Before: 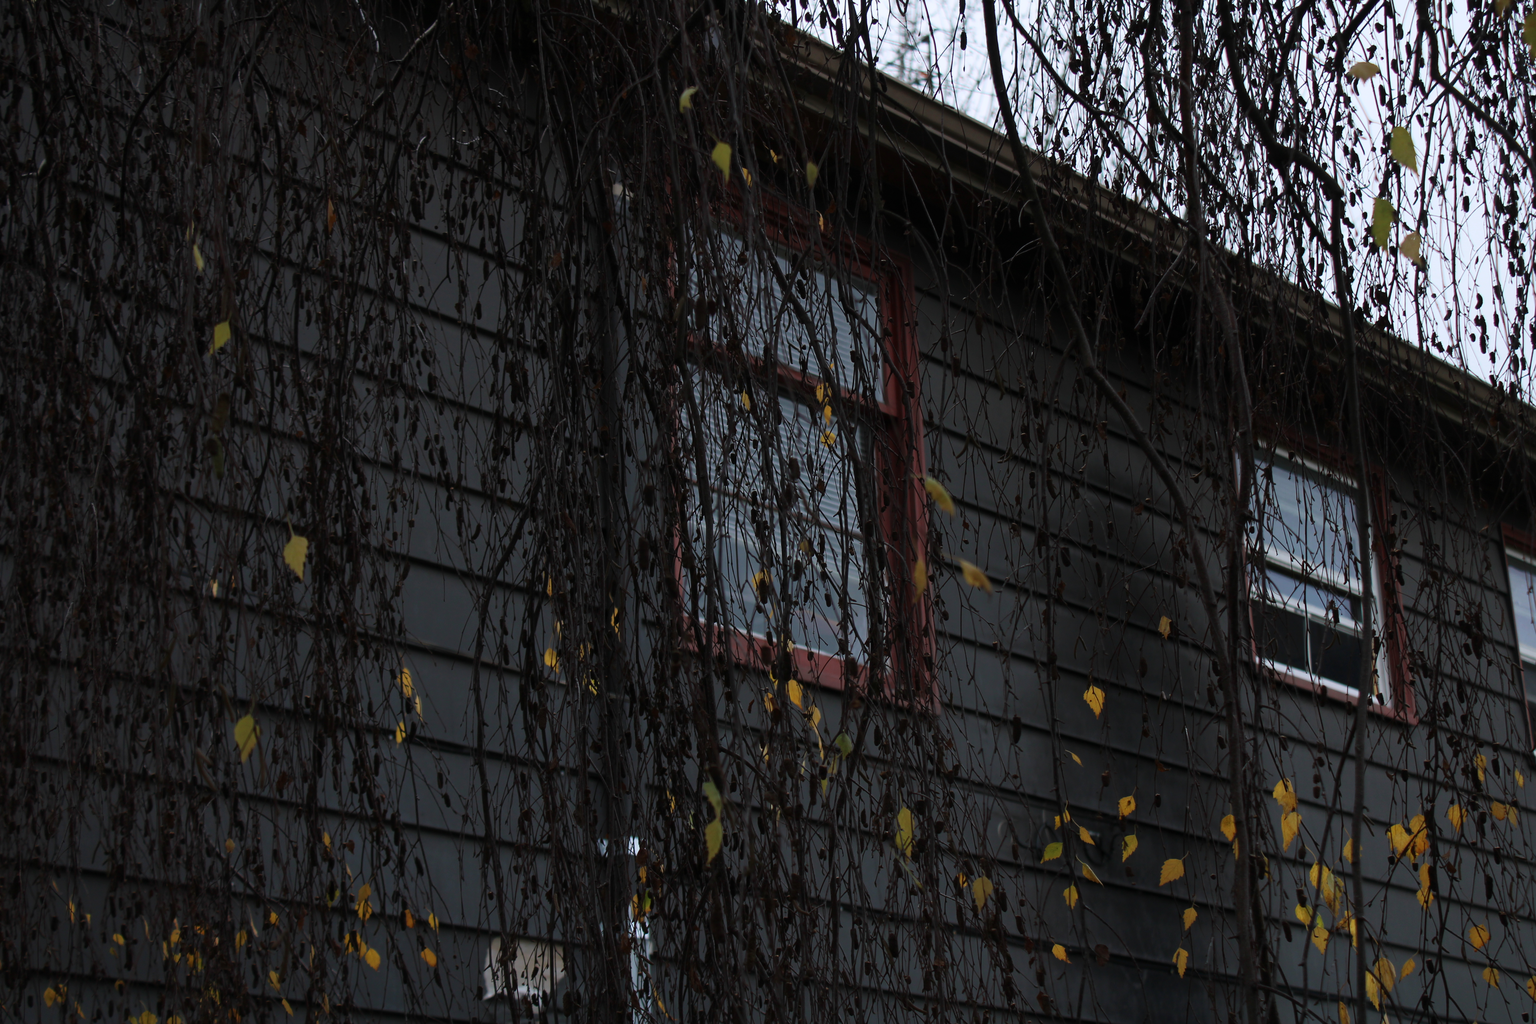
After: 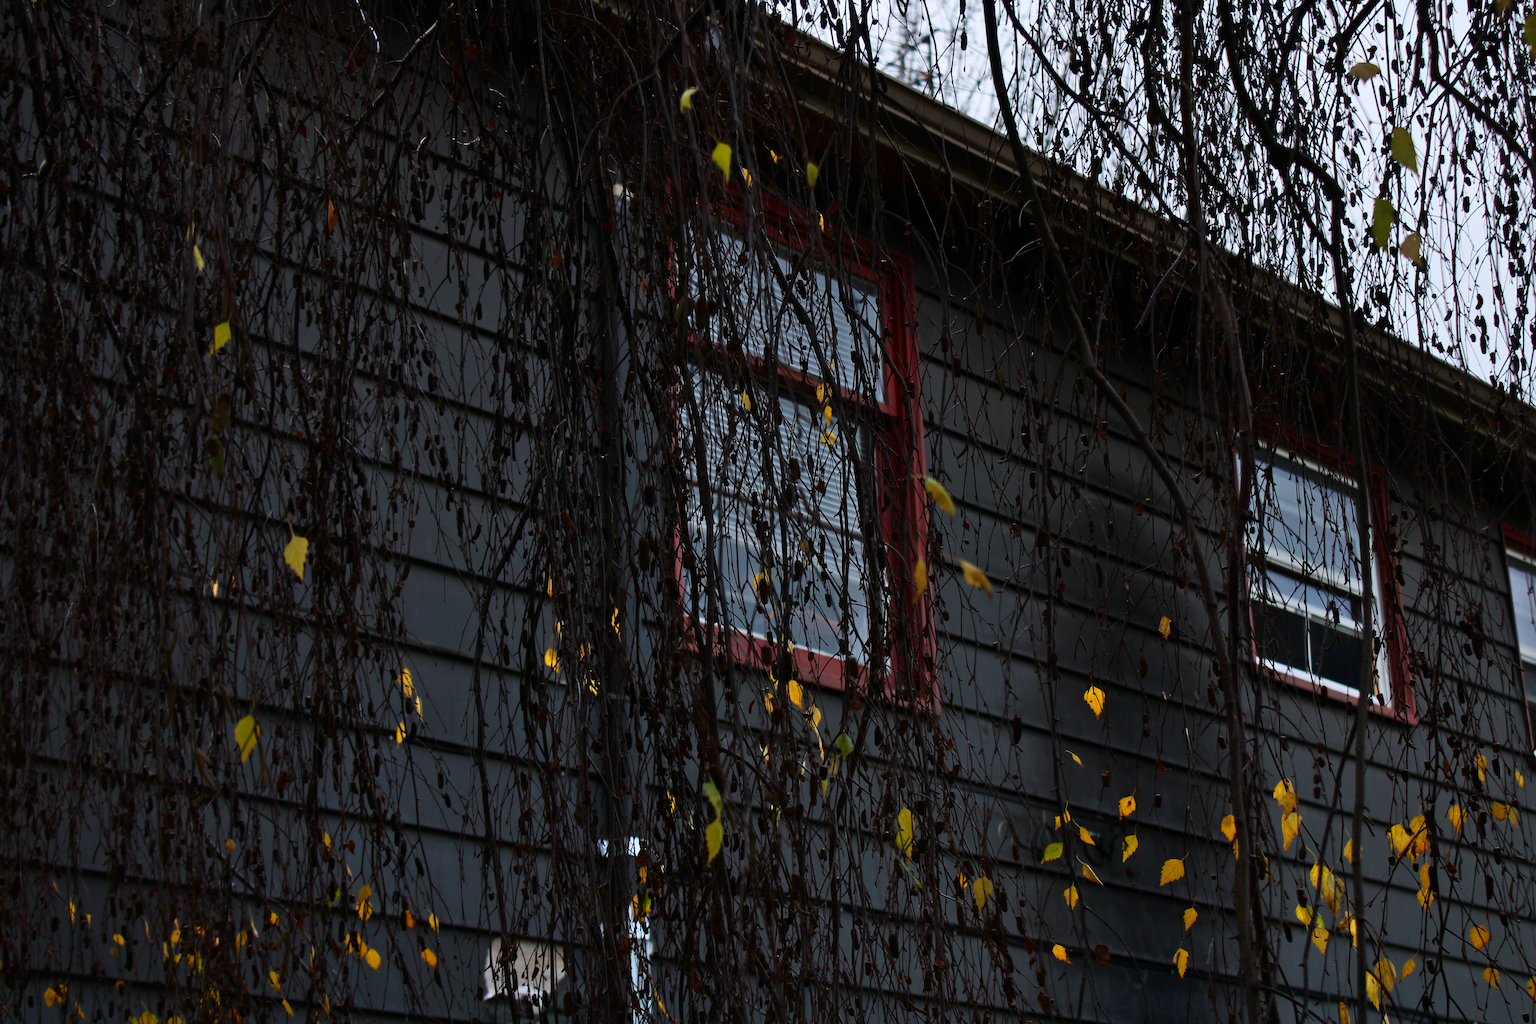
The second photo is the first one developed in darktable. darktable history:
shadows and highlights: soften with gaussian
contrast brightness saturation: contrast 0.07, brightness -0.13, saturation 0.06
